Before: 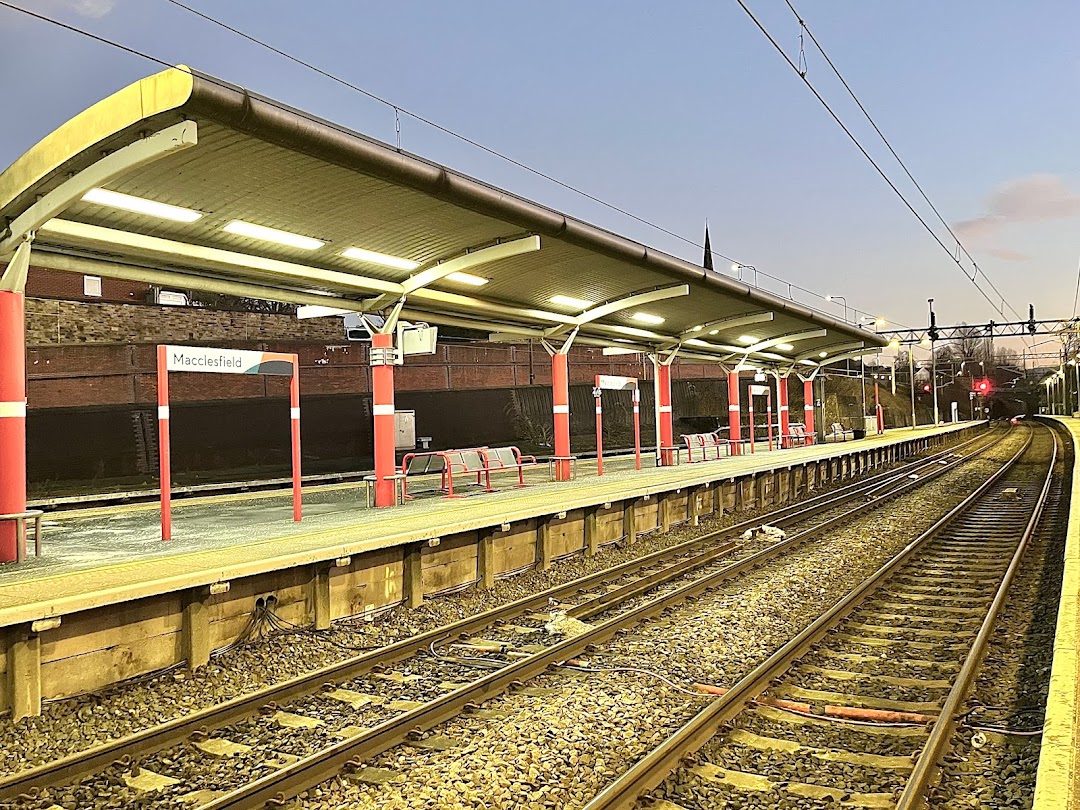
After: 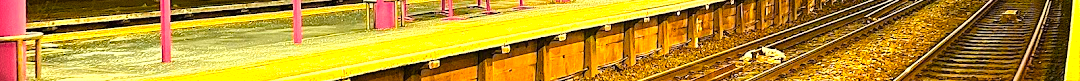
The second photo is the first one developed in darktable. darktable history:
levels: levels [0, 0.478, 1]
crop and rotate: top 59.084%, bottom 30.916%
color zones: curves: ch0 [(0.257, 0.558) (0.75, 0.565)]; ch1 [(0.004, 0.857) (0.14, 0.416) (0.257, 0.695) (0.442, 0.032) (0.736, 0.266) (0.891, 0.741)]; ch2 [(0, 0.623) (0.112, 0.436) (0.271, 0.474) (0.516, 0.64) (0.743, 0.286)]
color calibration: output colorfulness [0, 0.315, 0, 0], x 0.341, y 0.355, temperature 5166 K
color balance rgb: perceptual saturation grading › global saturation 25%, global vibrance 20%
